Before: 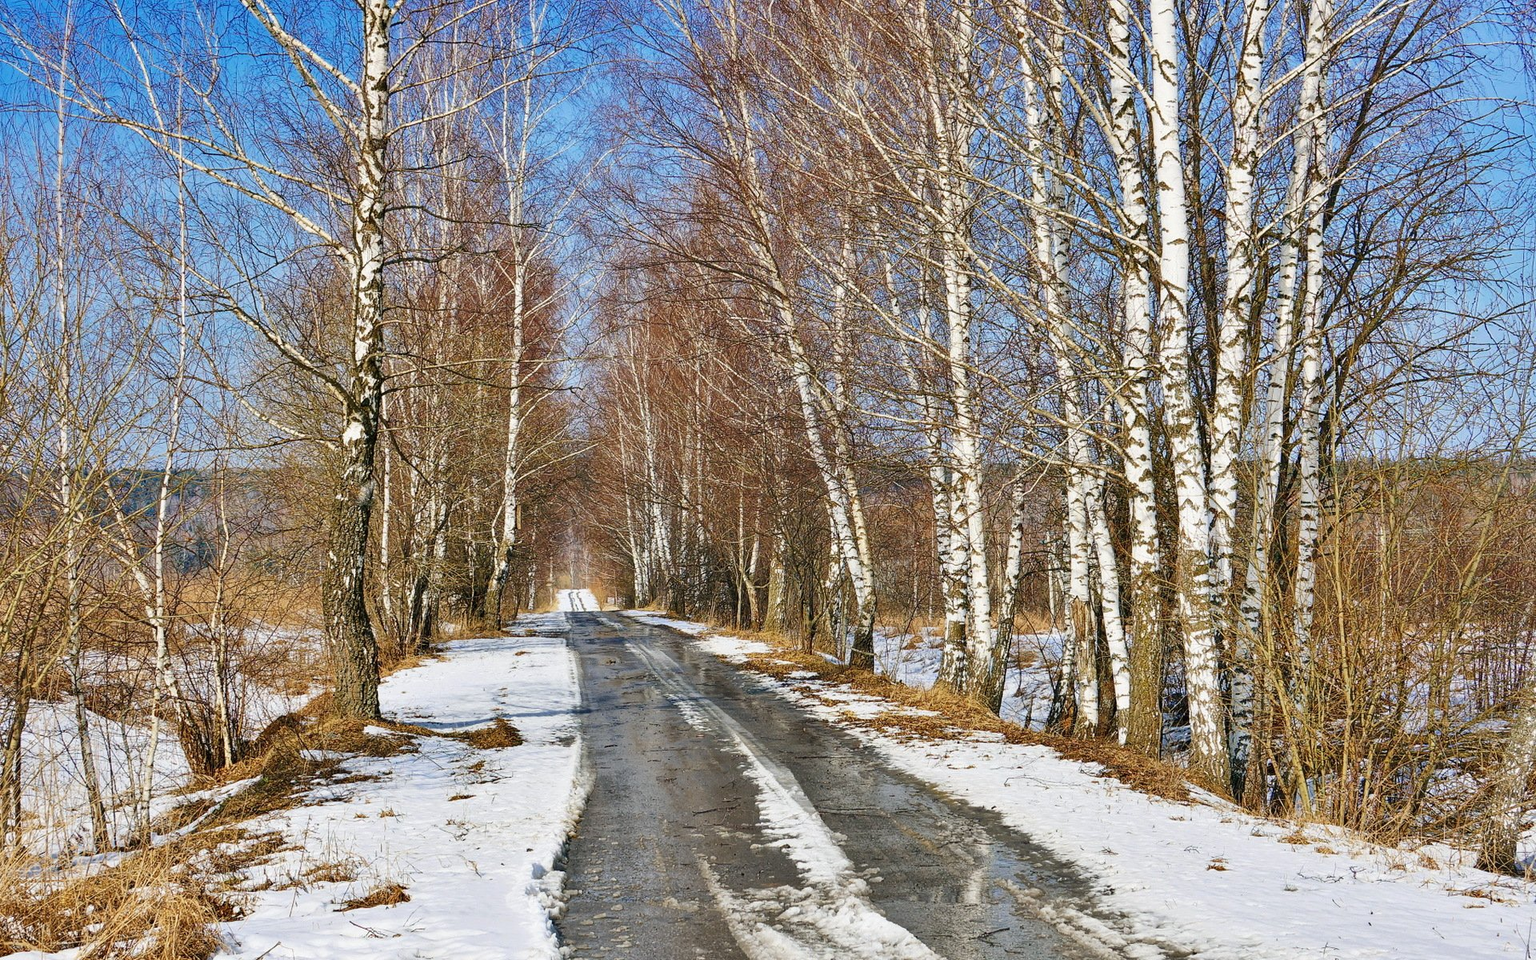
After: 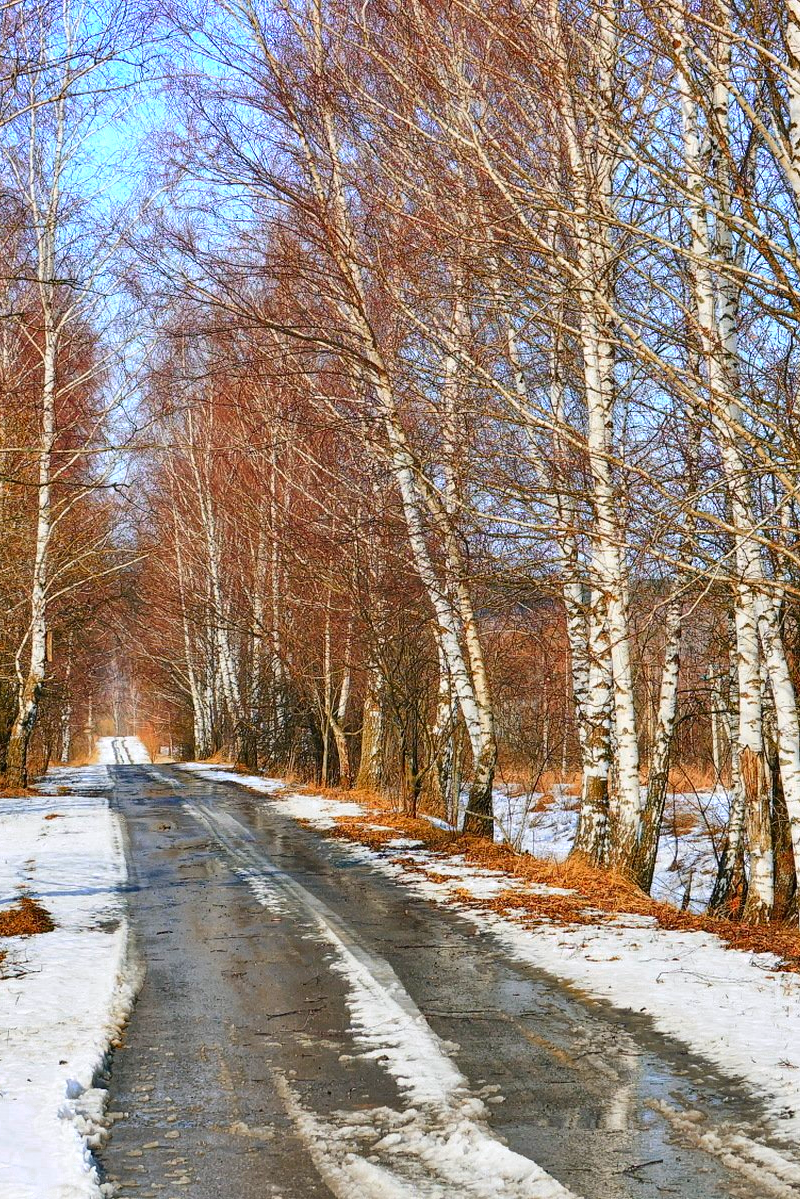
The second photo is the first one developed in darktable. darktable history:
crop: left 31.229%, right 27.105%
color zones: curves: ch0 [(0.473, 0.374) (0.742, 0.784)]; ch1 [(0.354, 0.737) (0.742, 0.705)]; ch2 [(0.318, 0.421) (0.758, 0.532)]
